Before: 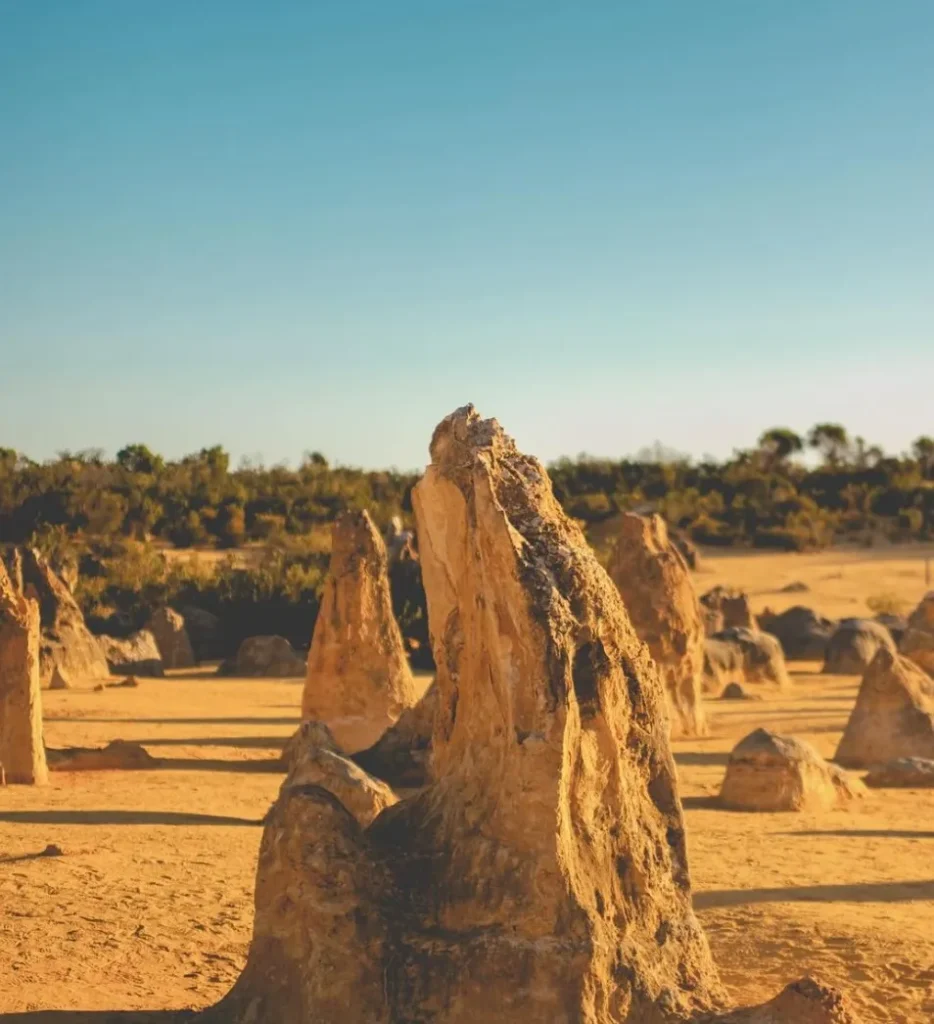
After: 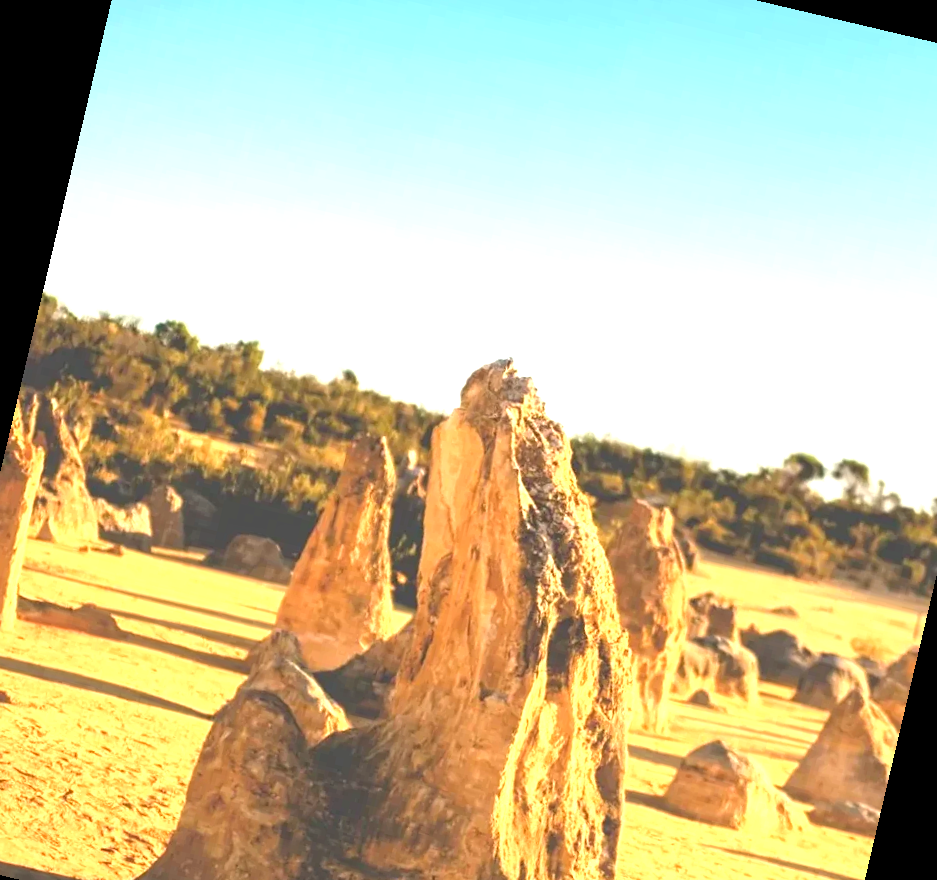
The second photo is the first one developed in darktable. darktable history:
crop: left 7.856%, top 11.836%, right 10.12%, bottom 15.387%
local contrast: highlights 100%, shadows 100%, detail 120%, midtone range 0.2
exposure: black level correction 0, exposure 1.2 EV, compensate exposure bias true, compensate highlight preservation false
rotate and perspective: rotation 13.27°, automatic cropping off
levels: levels [0.016, 0.484, 0.953]
